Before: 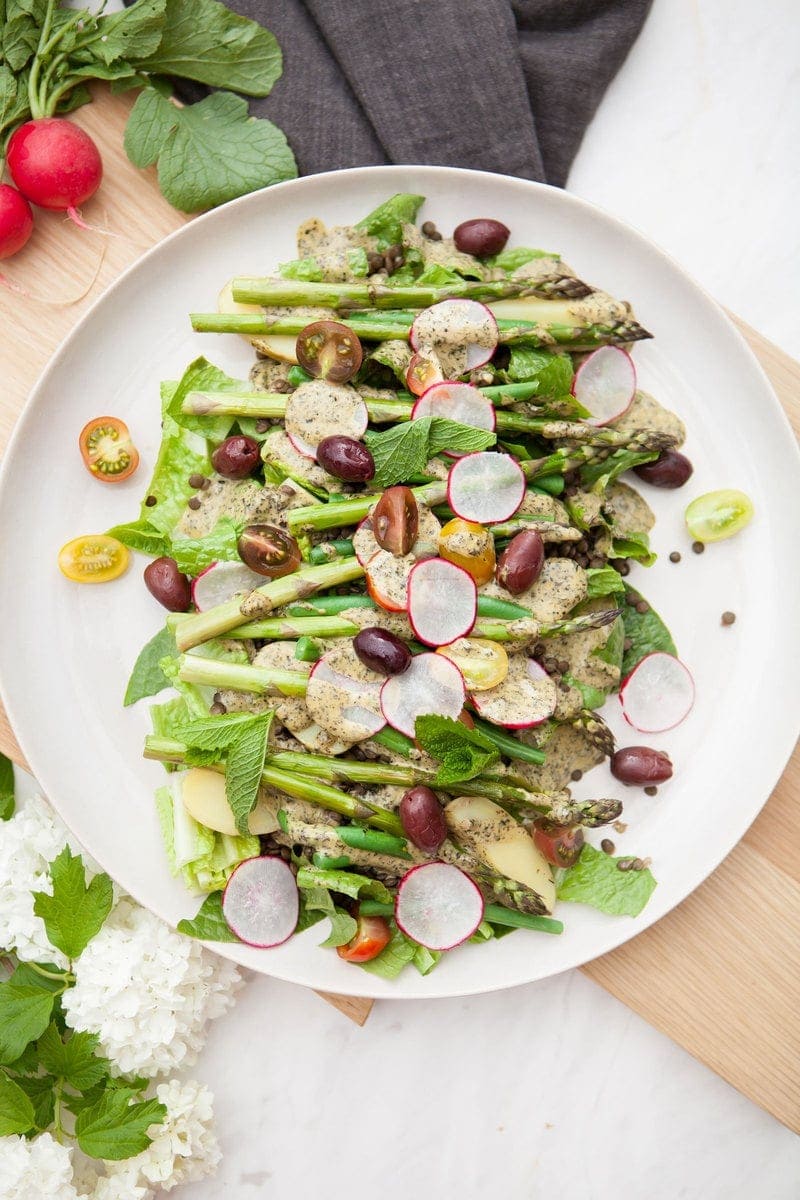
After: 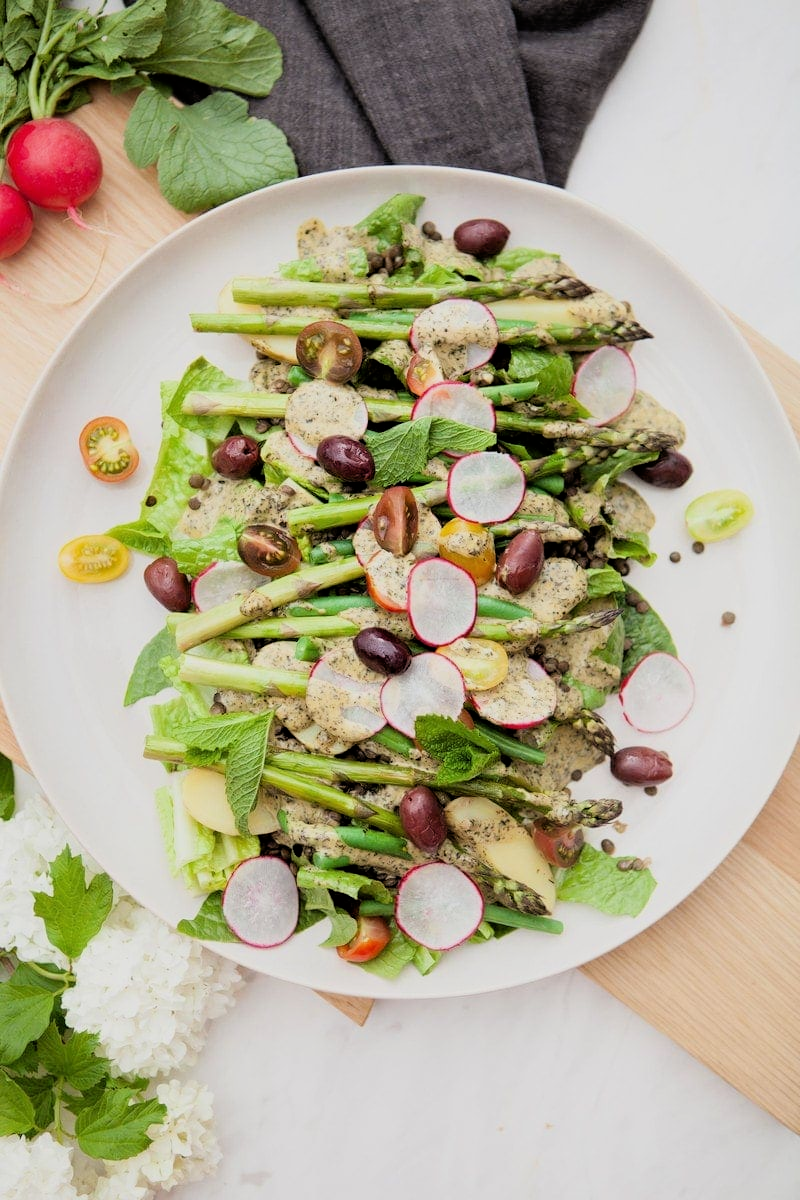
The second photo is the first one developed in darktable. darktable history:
filmic rgb: black relative exposure -7.71 EV, white relative exposure 4.44 EV, hardness 3.76, latitude 49.79%, contrast 1.101, color science v6 (2022)
